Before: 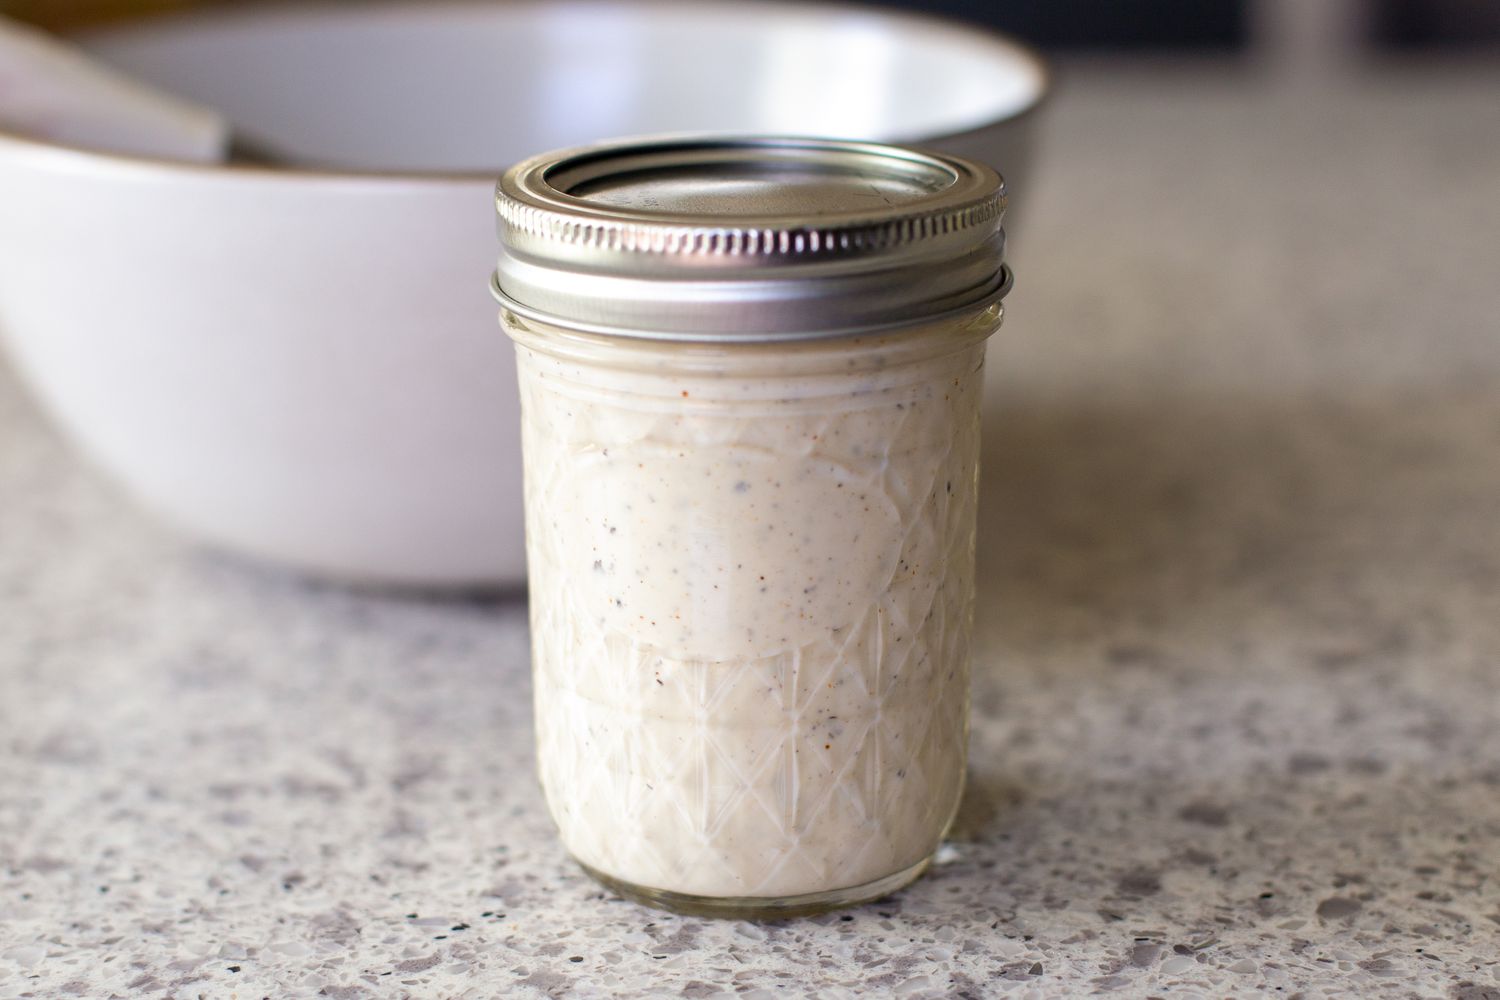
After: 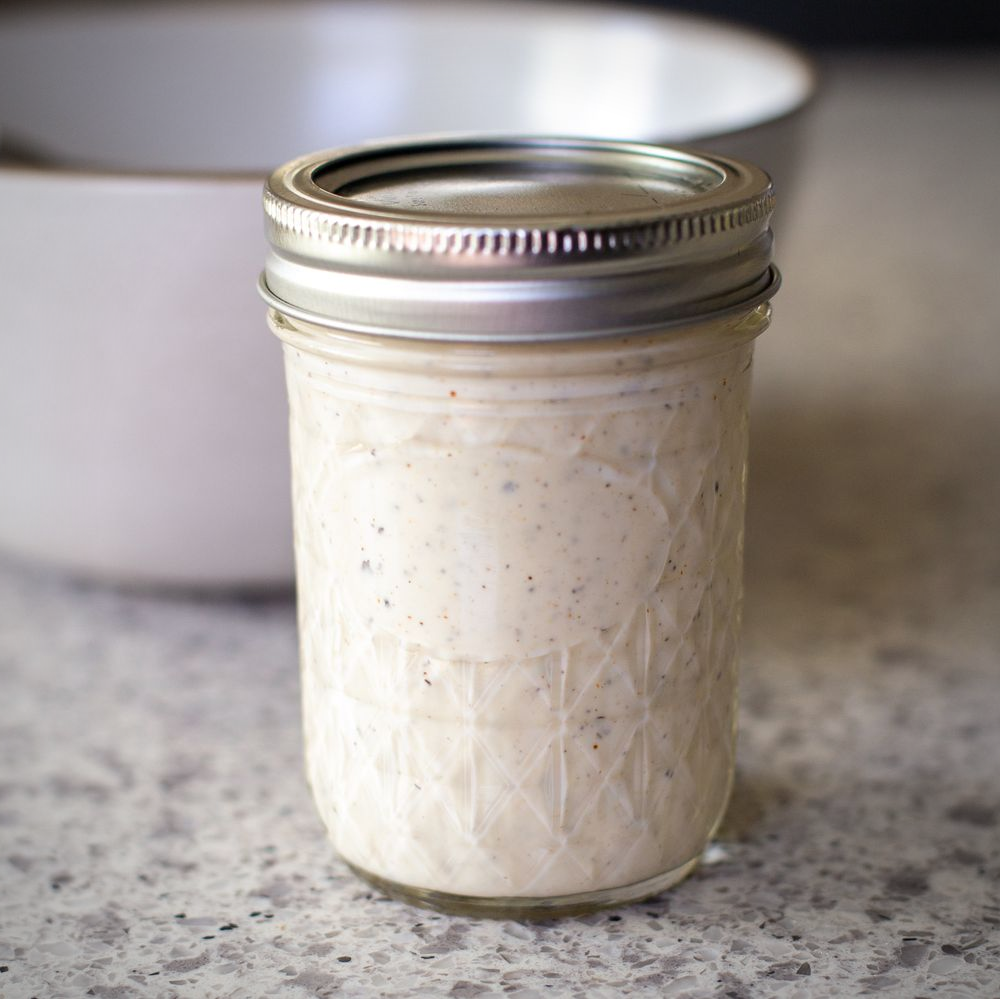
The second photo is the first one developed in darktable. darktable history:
crop and rotate: left 15.584%, right 17.73%
vignetting: fall-off radius 61.12%
